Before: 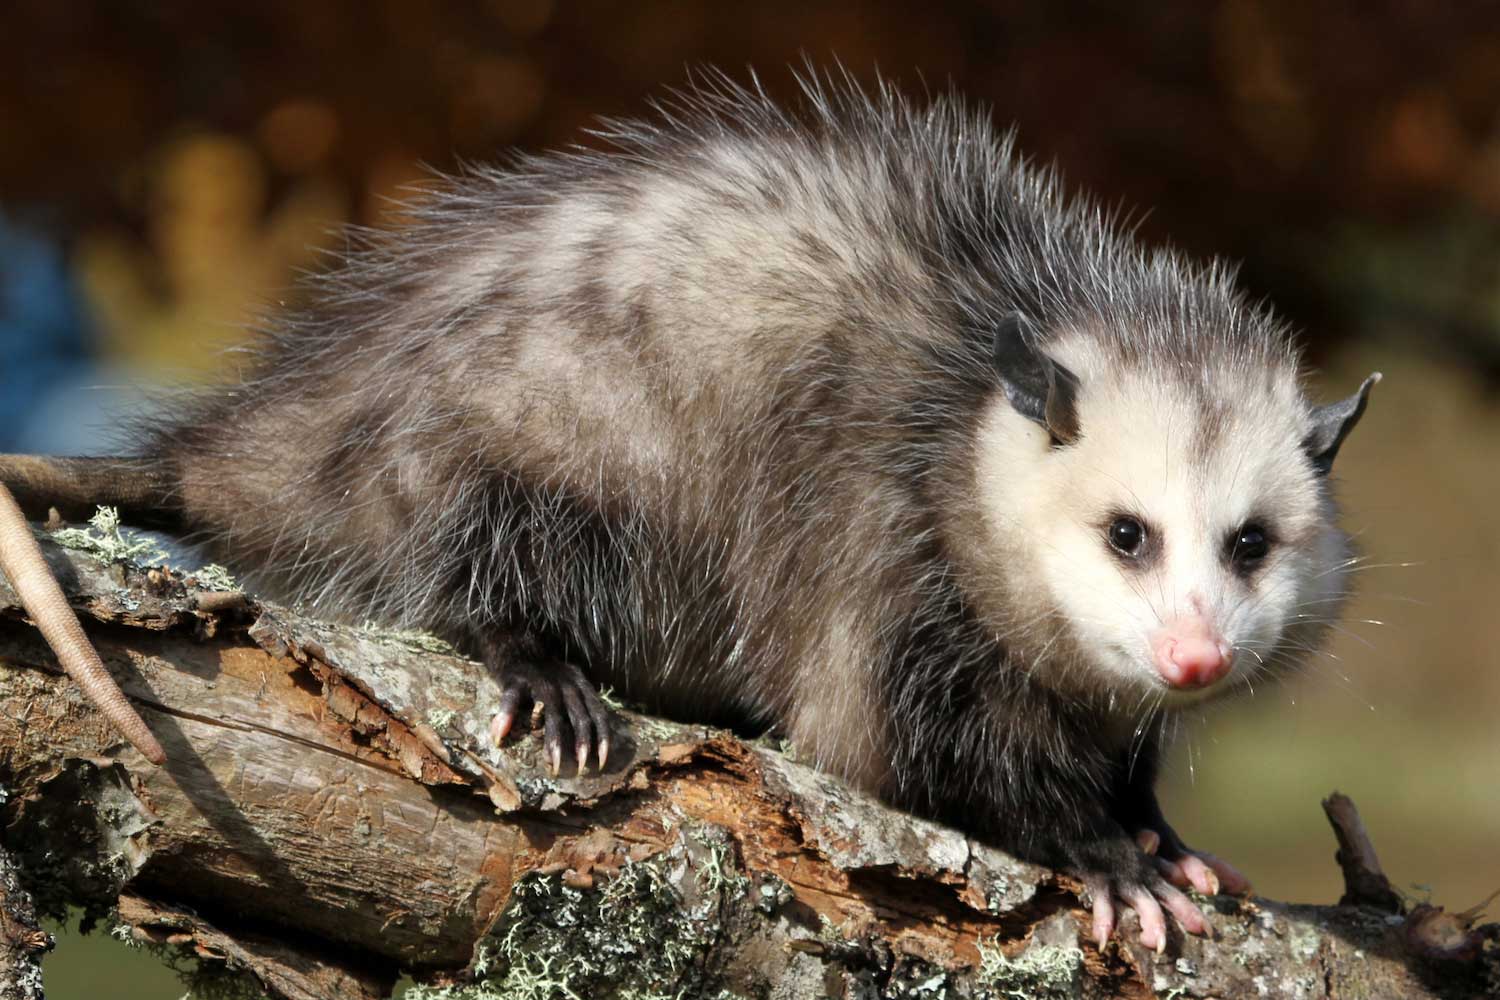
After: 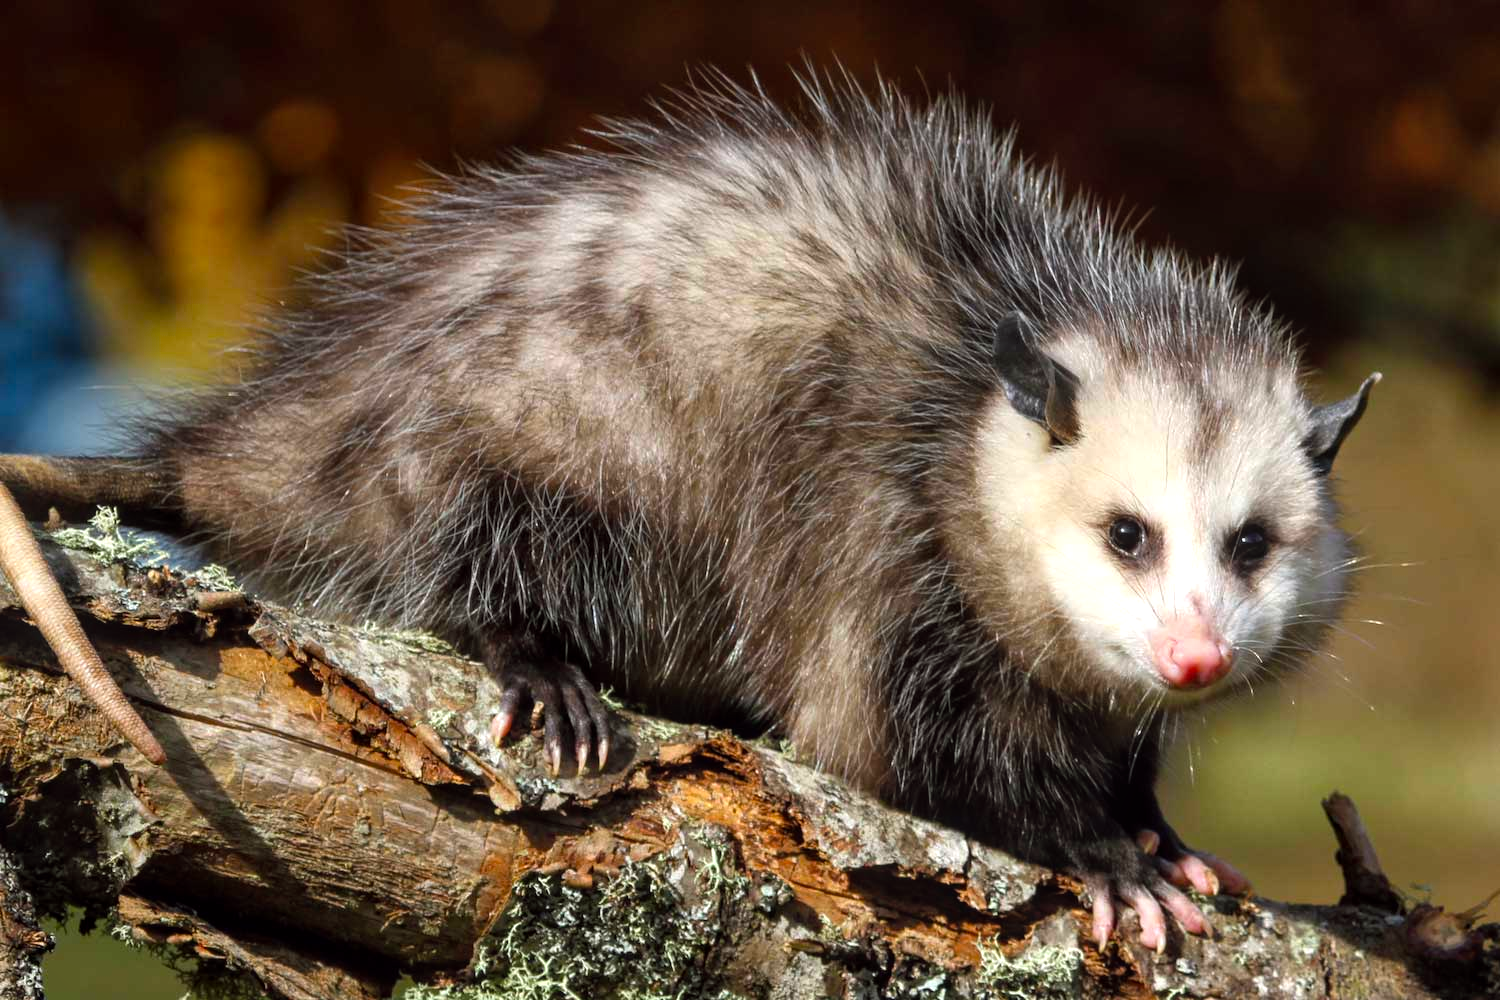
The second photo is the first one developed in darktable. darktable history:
local contrast: detail 117%
color balance: lift [1, 1.001, 0.999, 1.001], gamma [1, 1.004, 1.007, 0.993], gain [1, 0.991, 0.987, 1.013], contrast 10%, output saturation 120%
